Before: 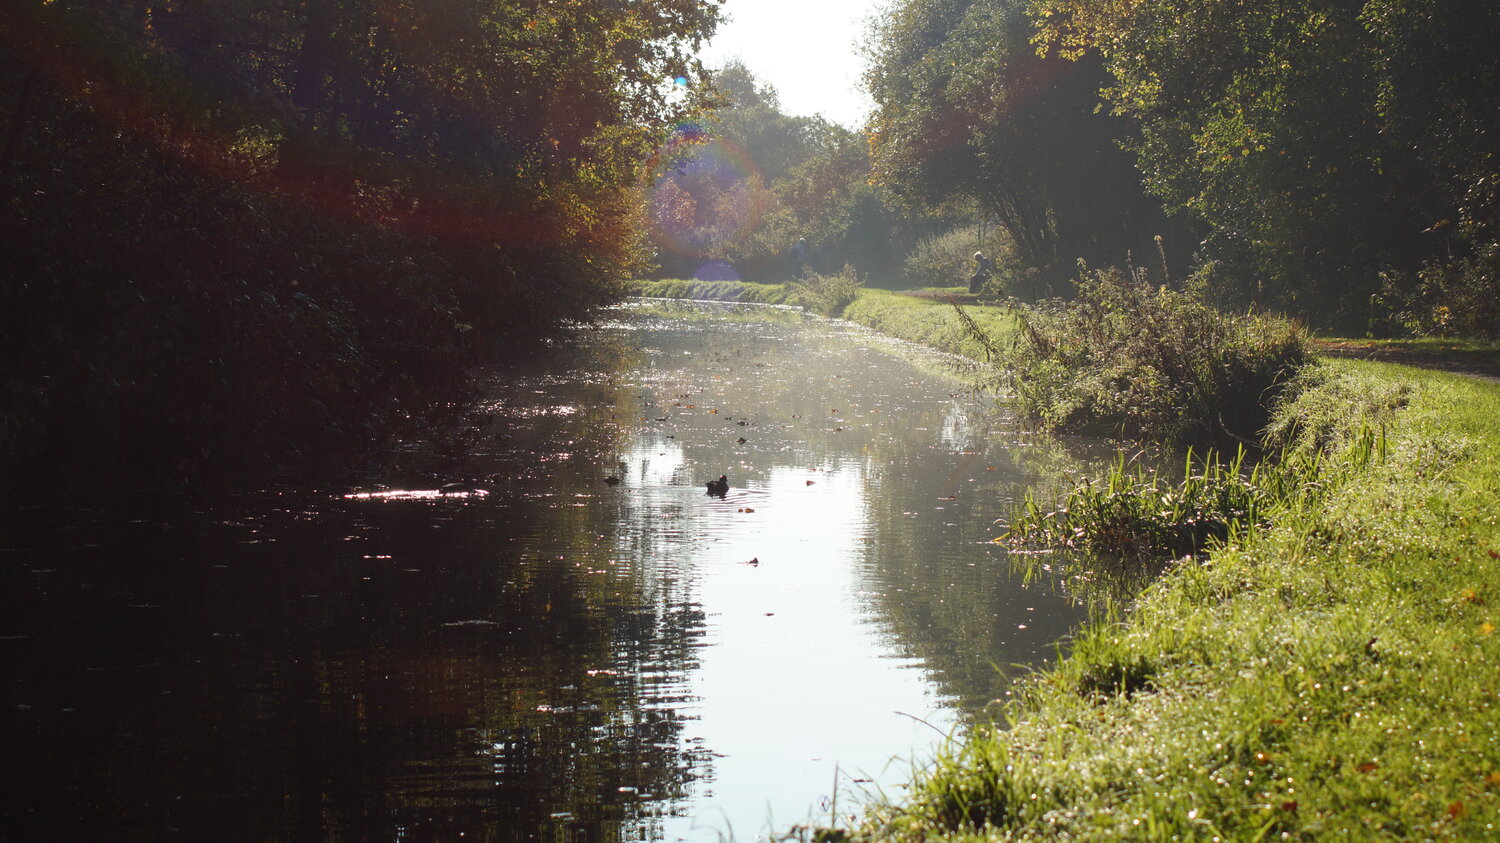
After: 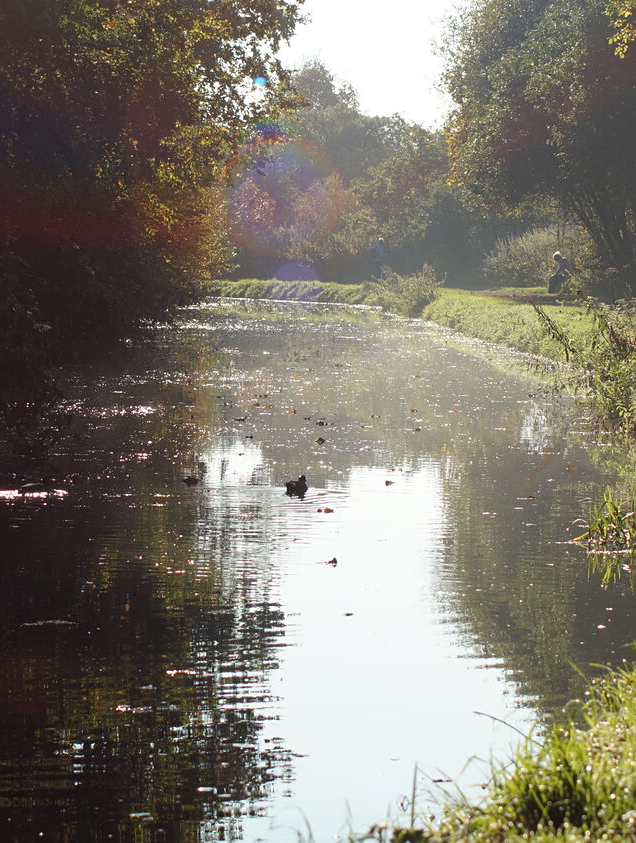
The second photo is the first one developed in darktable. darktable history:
sharpen: amount 0.204
crop: left 28.127%, right 29.422%
